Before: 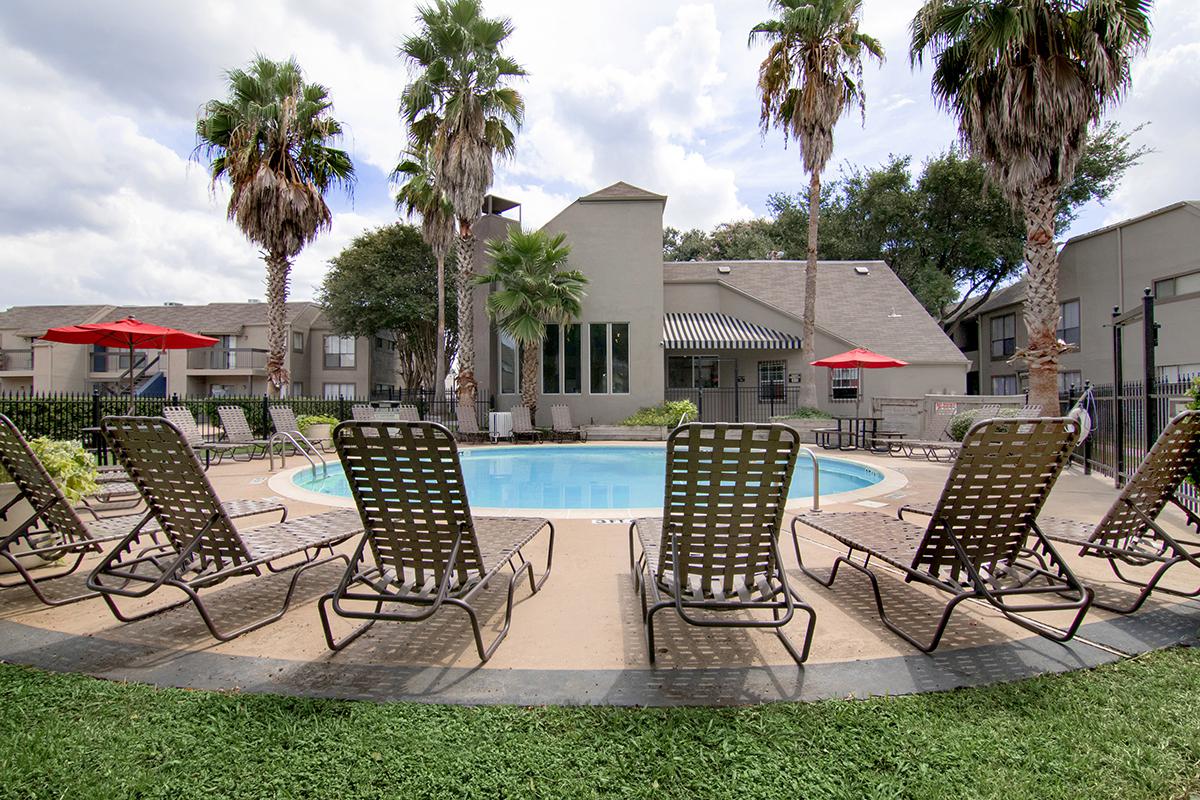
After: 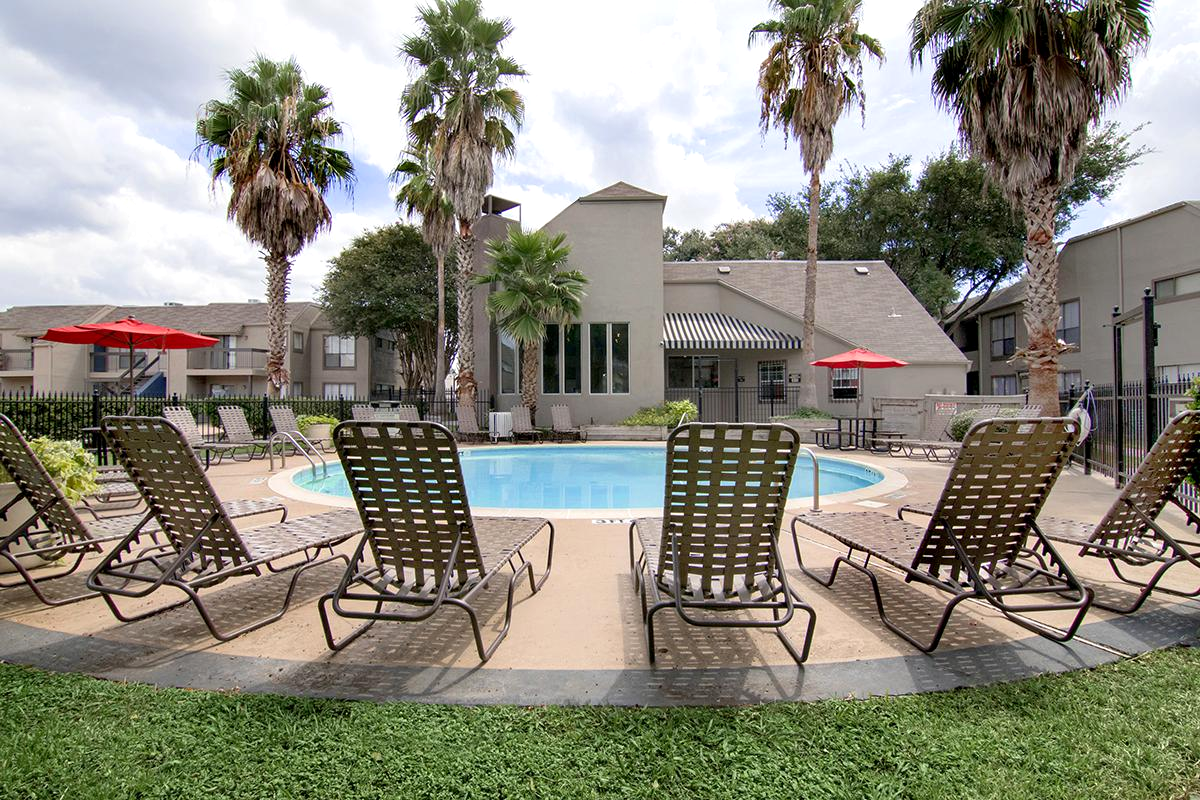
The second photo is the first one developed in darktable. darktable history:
exposure: black level correction 0.001, exposure 0.139 EV, compensate exposure bias true, compensate highlight preservation false
